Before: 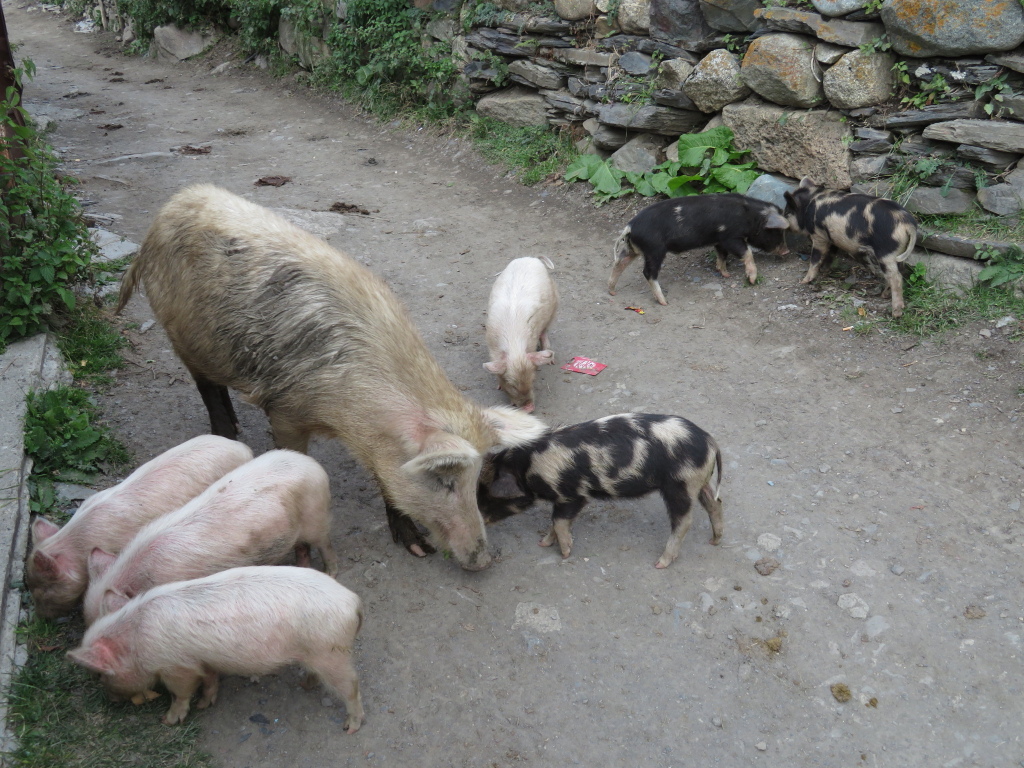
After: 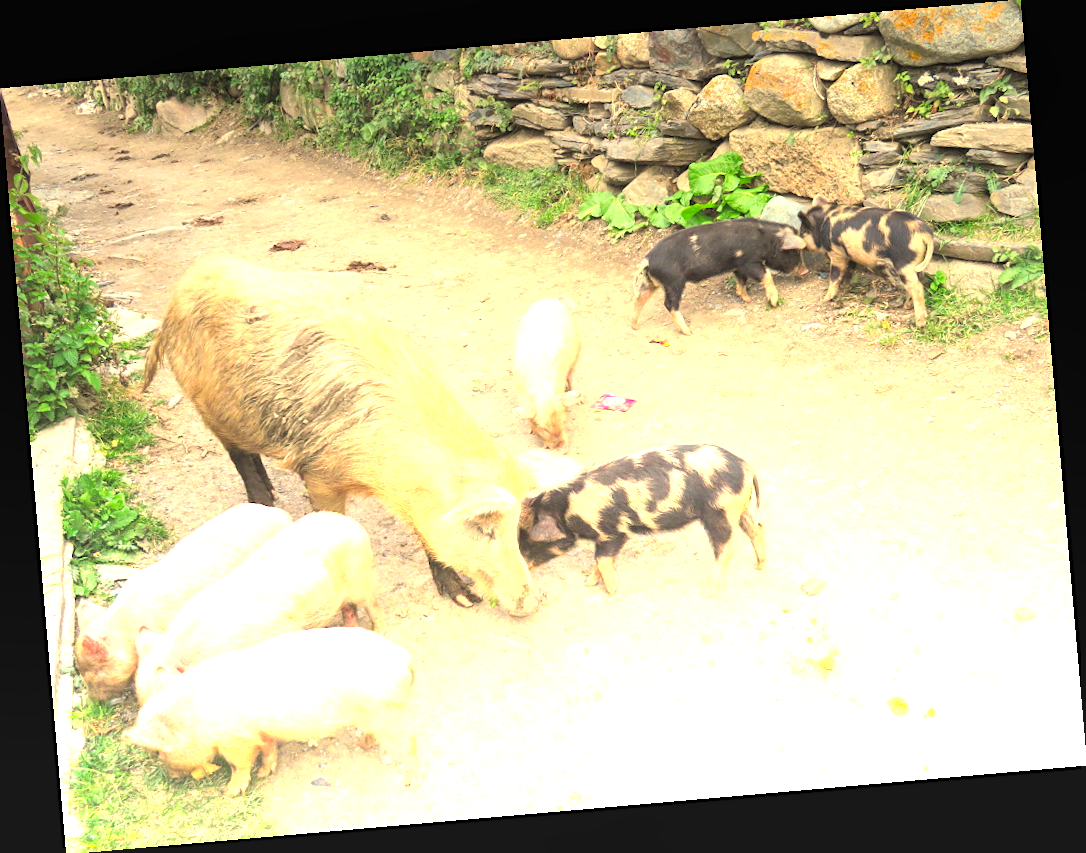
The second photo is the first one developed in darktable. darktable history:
exposure: black level correction 0, exposure 1.1 EV, compensate exposure bias true, compensate highlight preservation false
rotate and perspective: rotation -4.98°, automatic cropping off
sharpen: amount 0.2
local contrast: highlights 100%, shadows 100%, detail 120%, midtone range 0.2
graduated density: density -3.9 EV
white balance: red 1.138, green 0.996, blue 0.812
contrast brightness saturation: contrast 0.07, brightness 0.18, saturation 0.4
